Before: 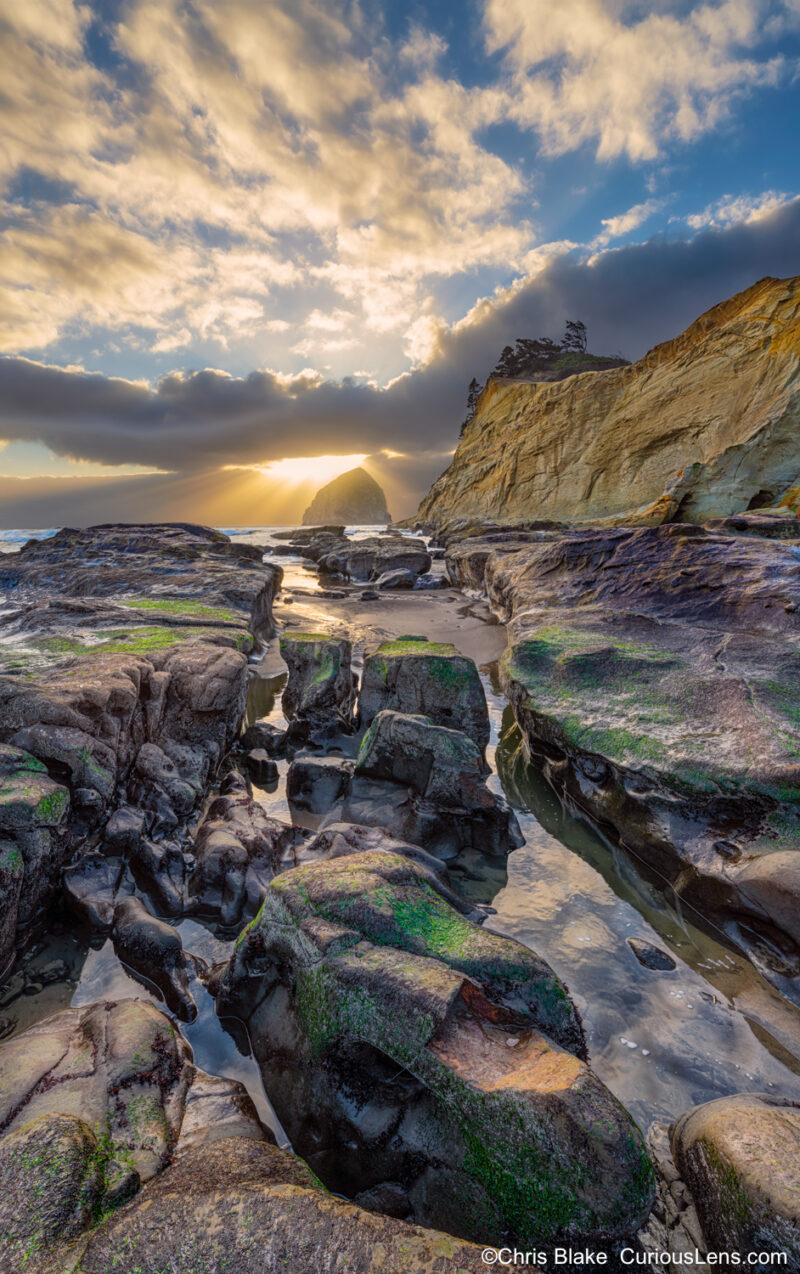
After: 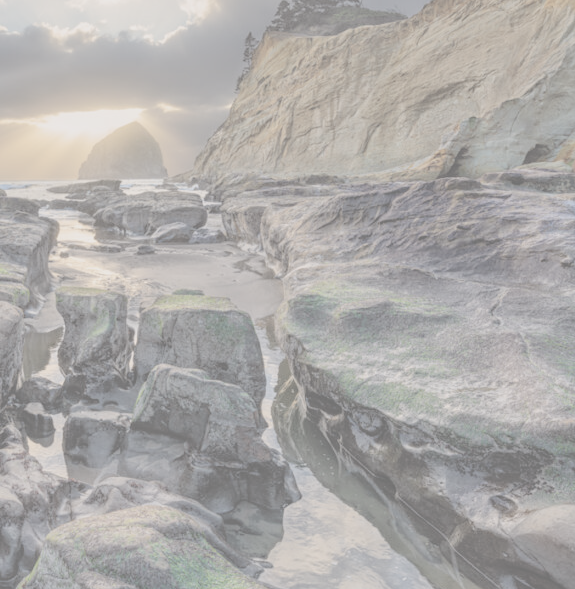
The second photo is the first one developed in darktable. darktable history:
crop and rotate: left 28.027%, top 27.236%, bottom 26.499%
contrast brightness saturation: contrast -0.326, brightness 0.736, saturation -0.761
